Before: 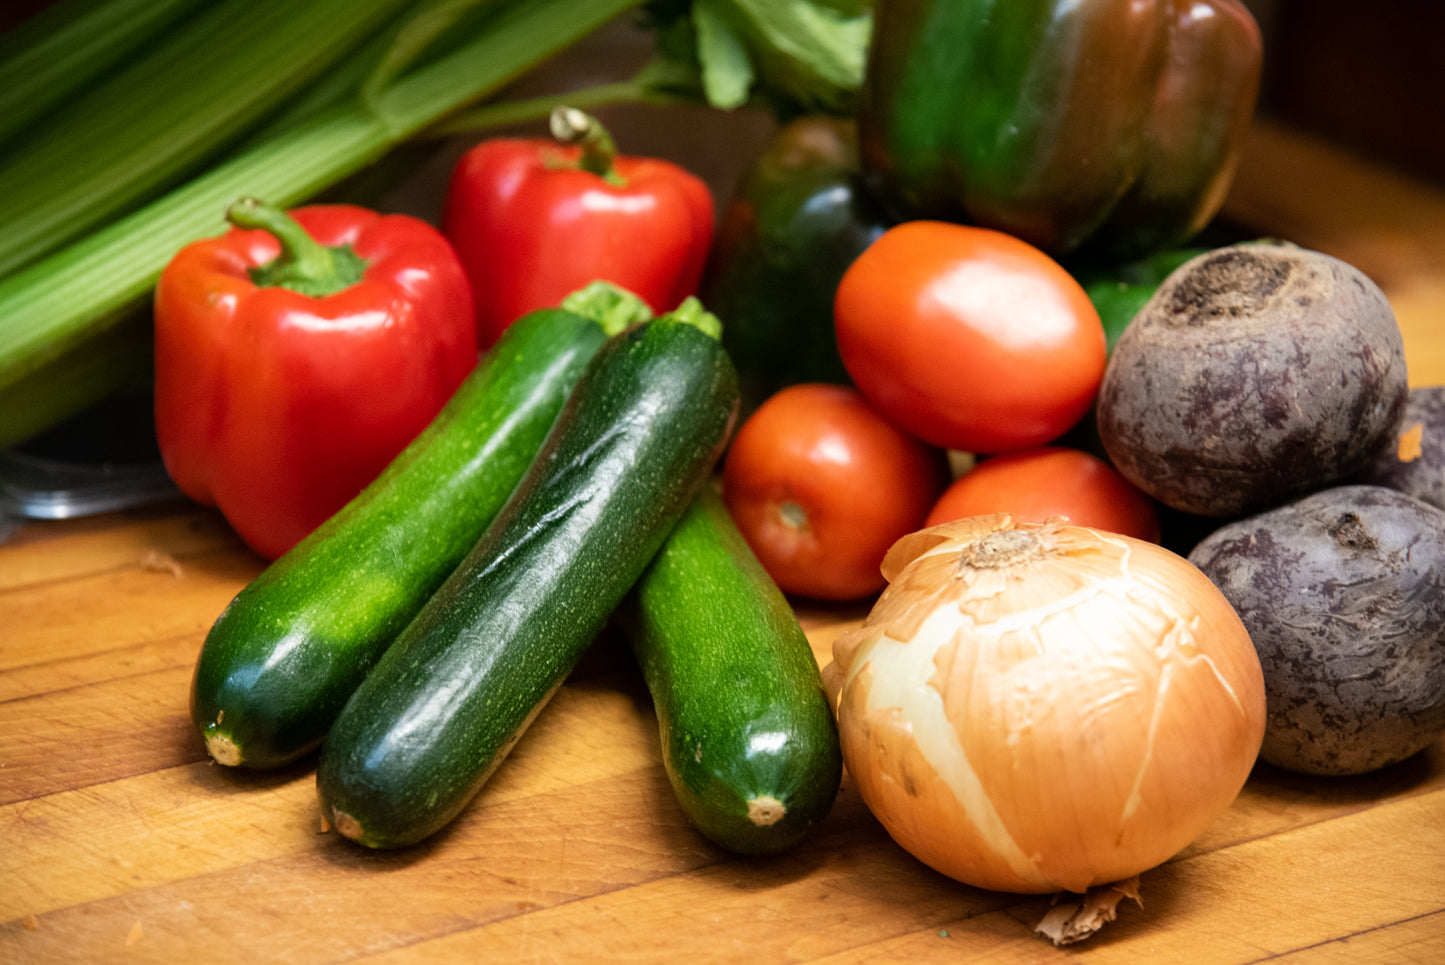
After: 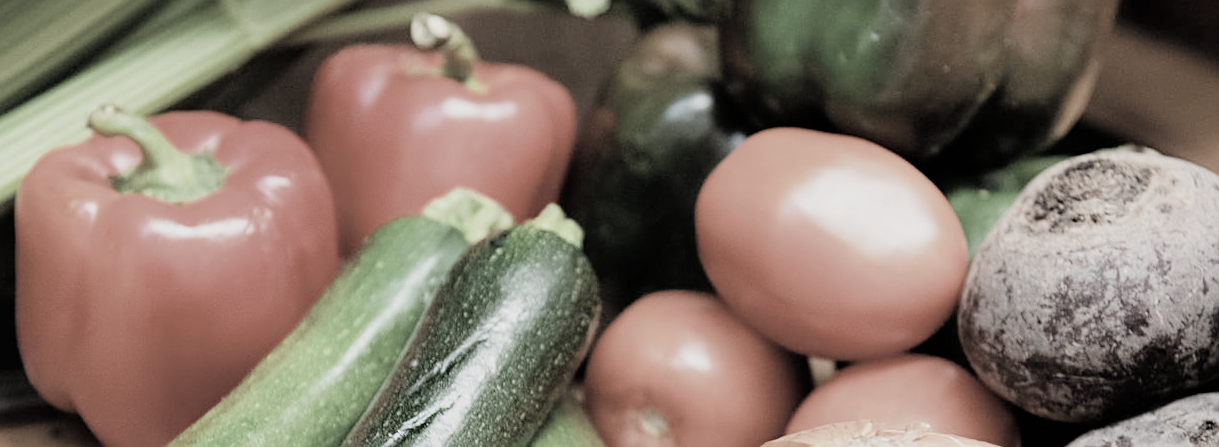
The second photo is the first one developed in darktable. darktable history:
crop and rotate: left 9.669%, top 9.67%, right 5.931%, bottom 43.997%
exposure: black level correction -0.002, exposure 1.355 EV, compensate highlight preservation false
filmic rgb: black relative exposure -6.18 EV, white relative exposure 6.96 EV, hardness 2.27
sharpen: on, module defaults
color zones: curves: ch1 [(0, 0.153) (0.143, 0.15) (0.286, 0.151) (0.429, 0.152) (0.571, 0.152) (0.714, 0.151) (0.857, 0.151) (1, 0.153)]
